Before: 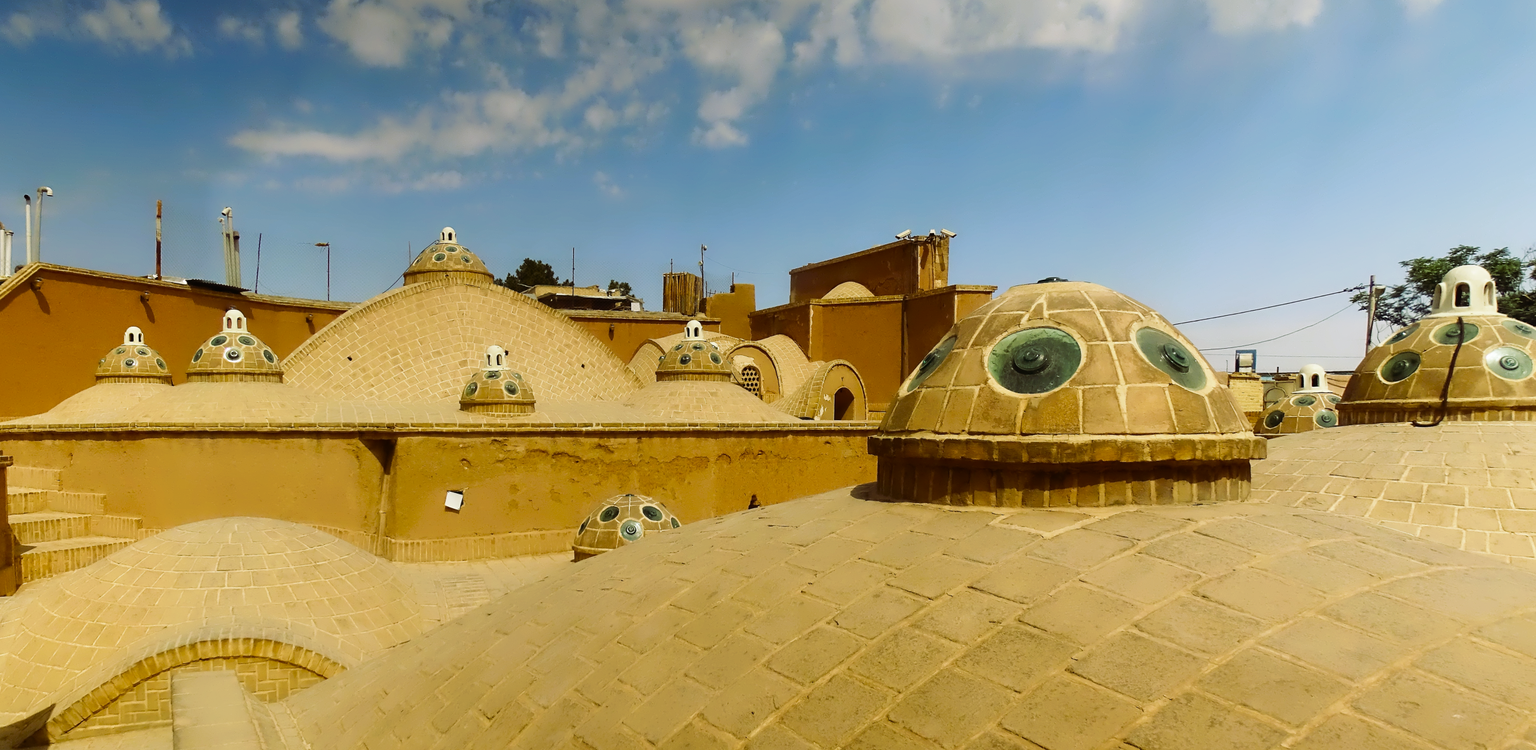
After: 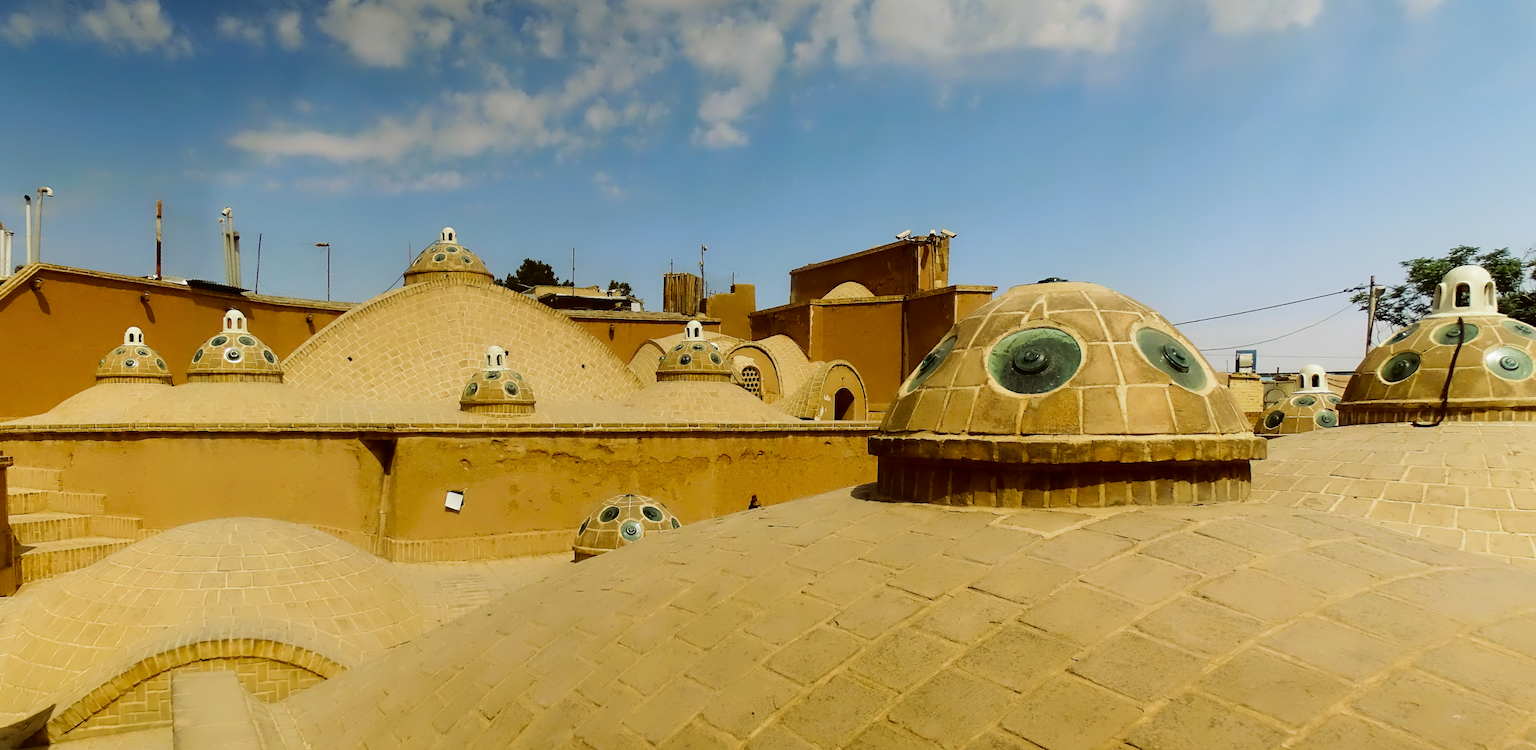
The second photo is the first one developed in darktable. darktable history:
tone curve: curves: ch0 [(0, 0) (0.003, 0.018) (0.011, 0.019) (0.025, 0.02) (0.044, 0.024) (0.069, 0.034) (0.1, 0.049) (0.136, 0.082) (0.177, 0.136) (0.224, 0.196) (0.277, 0.263) (0.335, 0.329) (0.399, 0.401) (0.468, 0.473) (0.543, 0.546) (0.623, 0.625) (0.709, 0.698) (0.801, 0.779) (0.898, 0.867) (1, 1)], color space Lab, independent channels, preserve colors none
